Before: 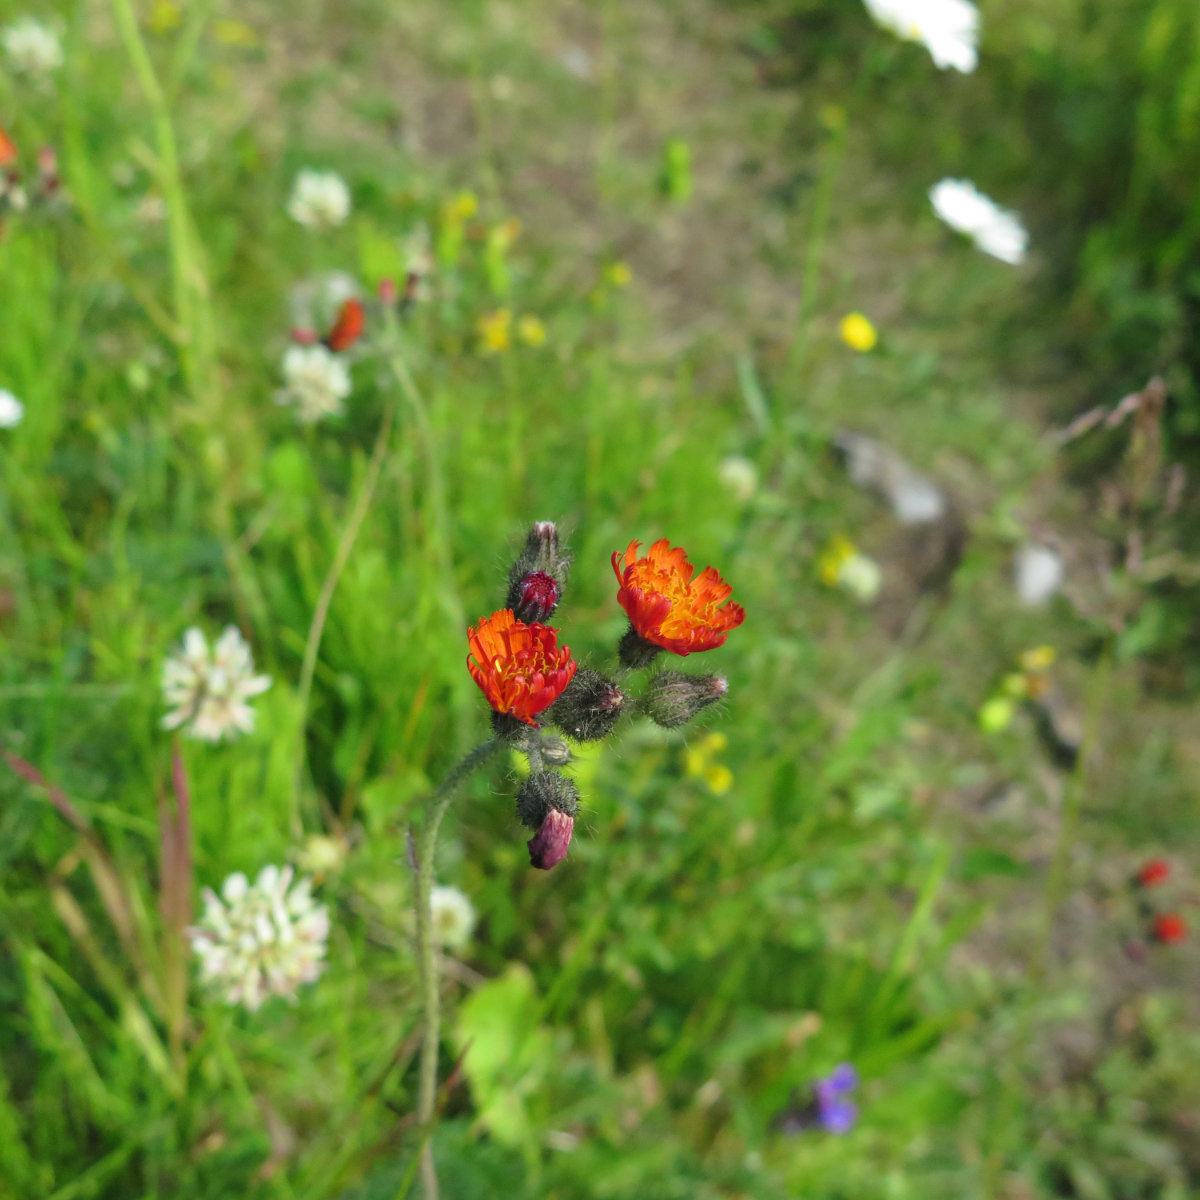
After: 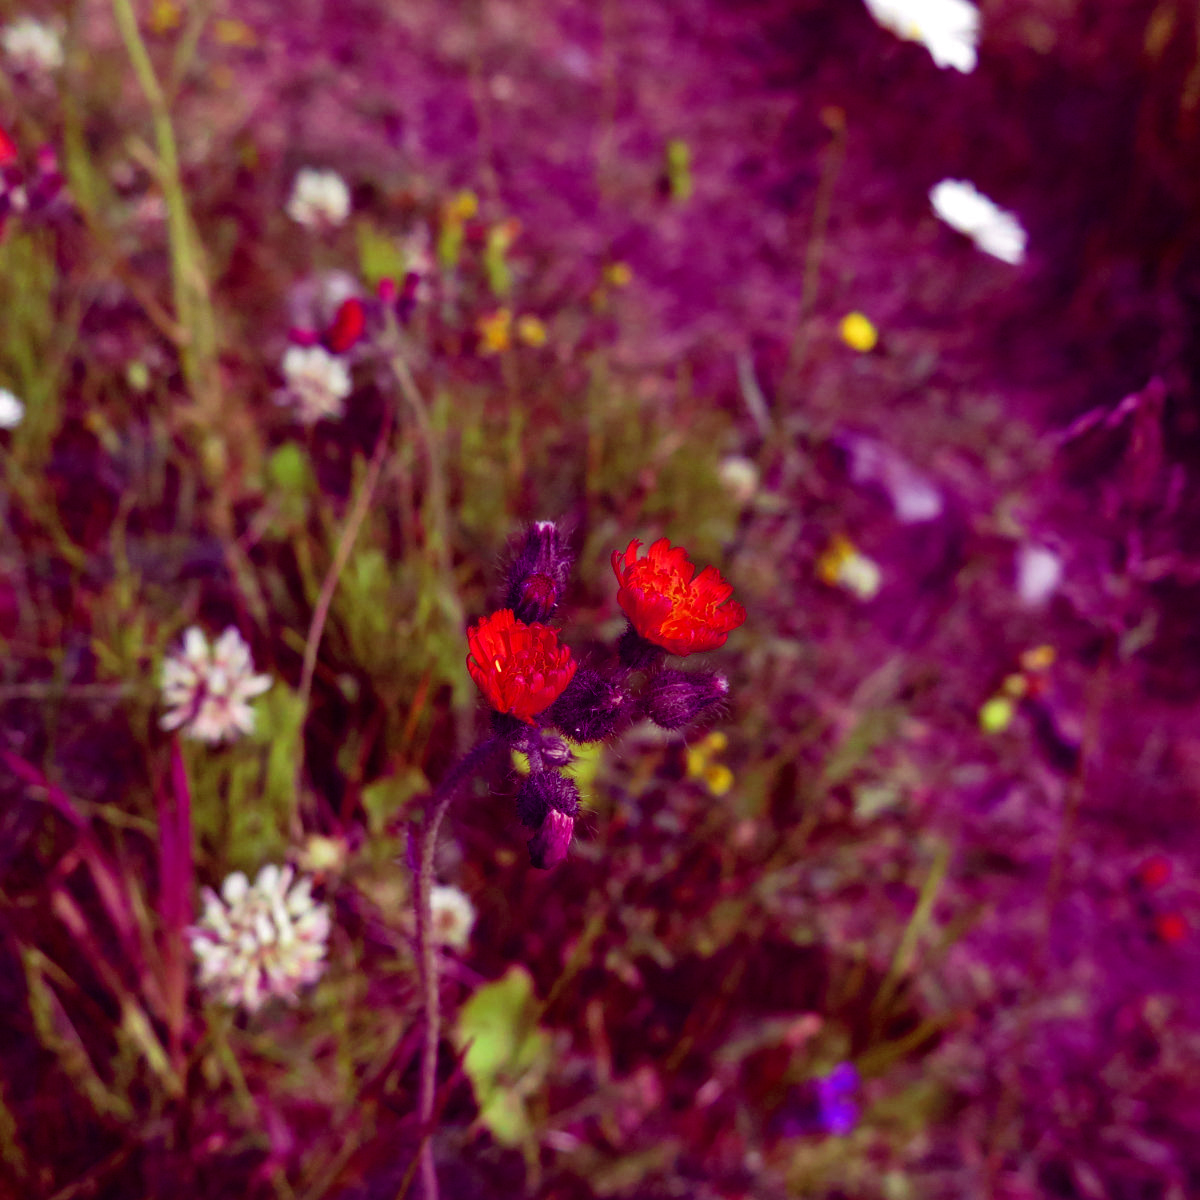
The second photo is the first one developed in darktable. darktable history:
color balance: mode lift, gamma, gain (sRGB), lift [1, 1, 0.101, 1]
